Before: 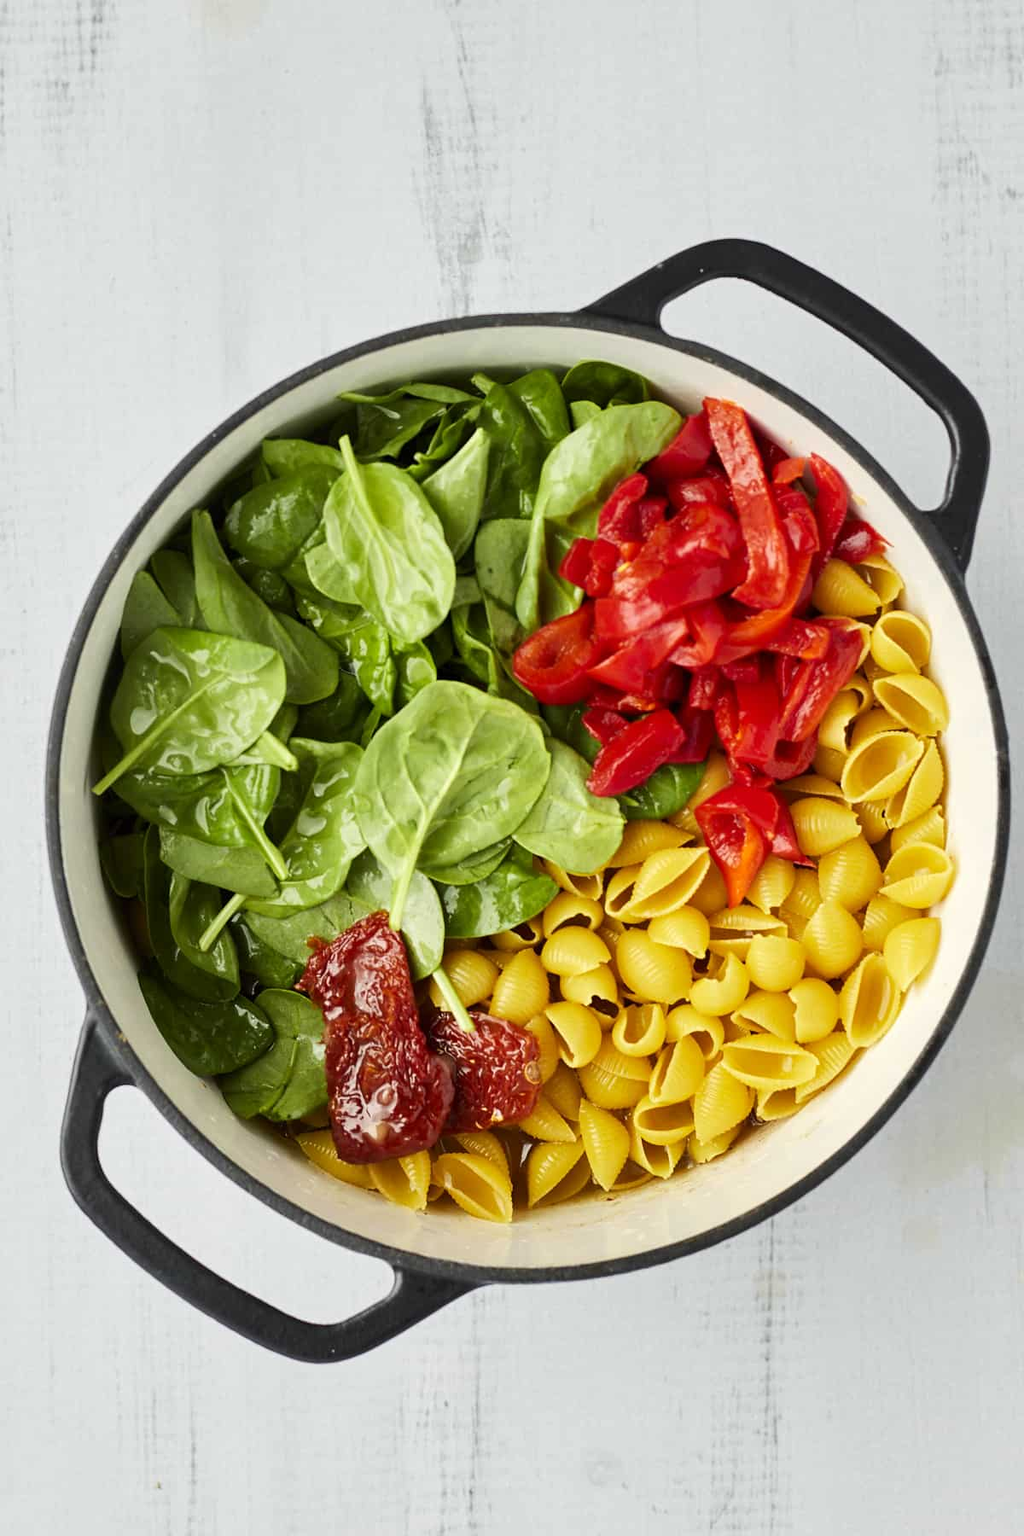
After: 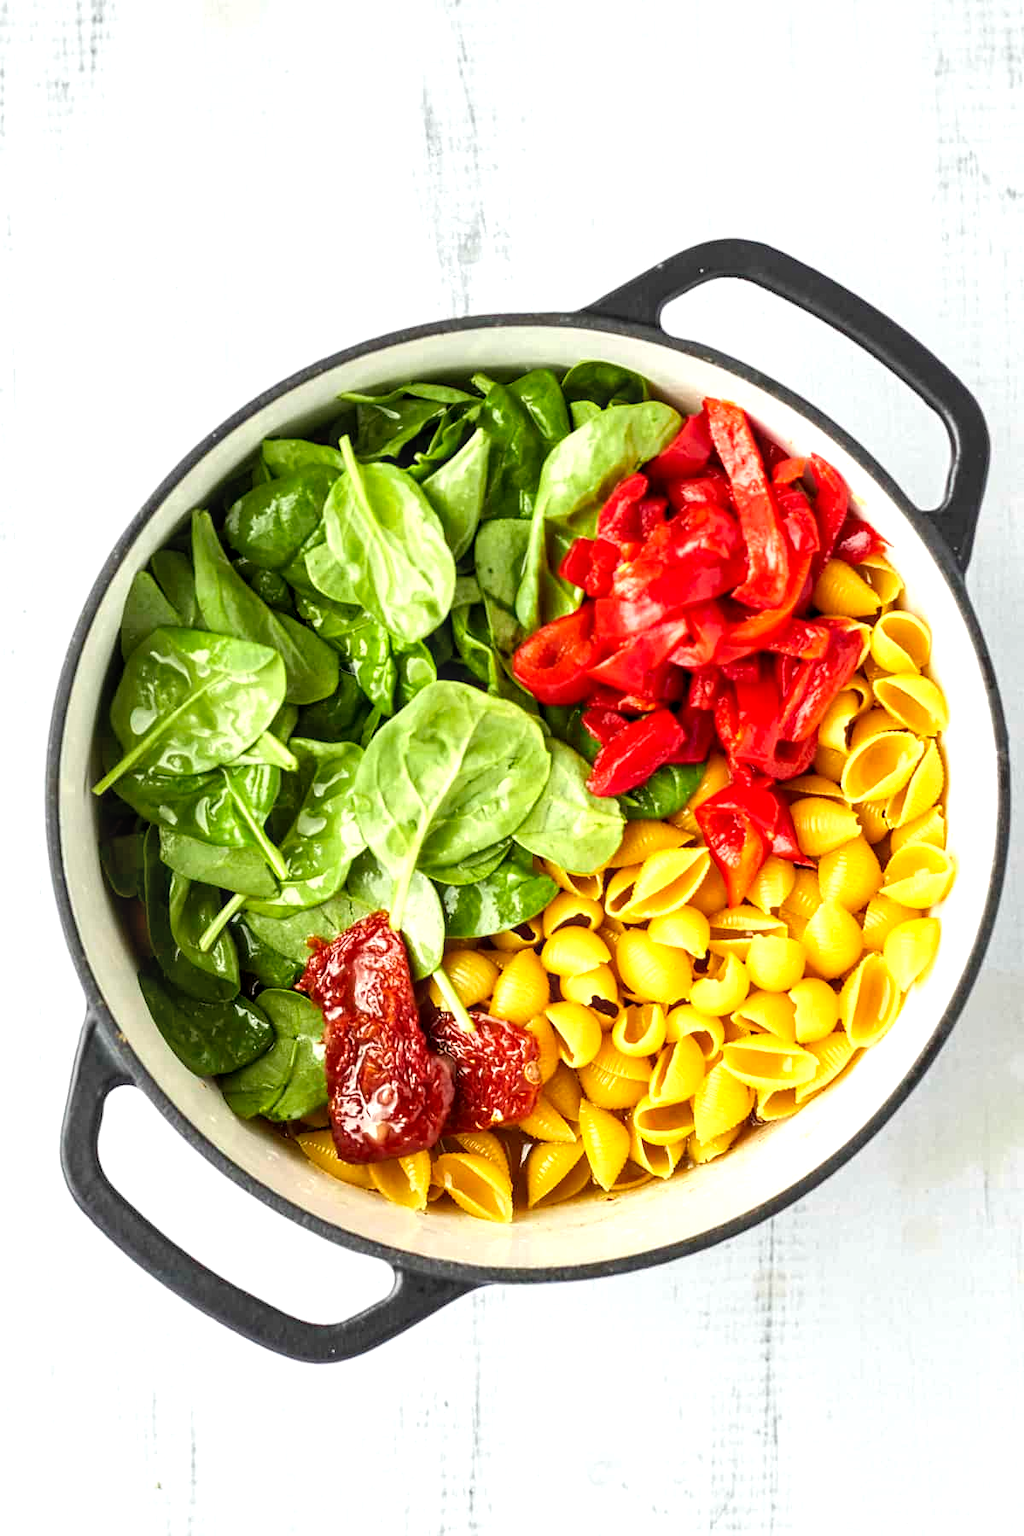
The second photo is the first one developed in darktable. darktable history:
exposure: black level correction 0, exposure 0.6 EV, compensate highlight preservation false
local contrast: detail 130%
